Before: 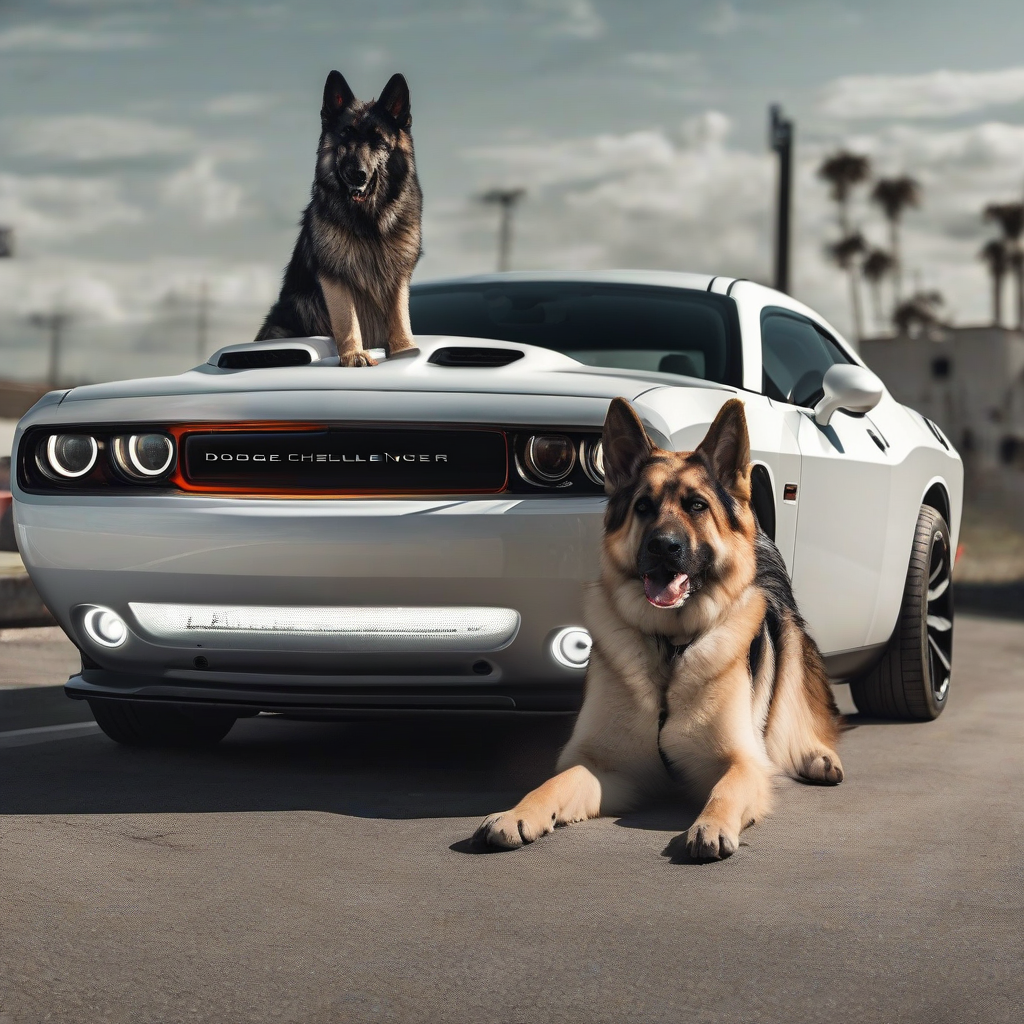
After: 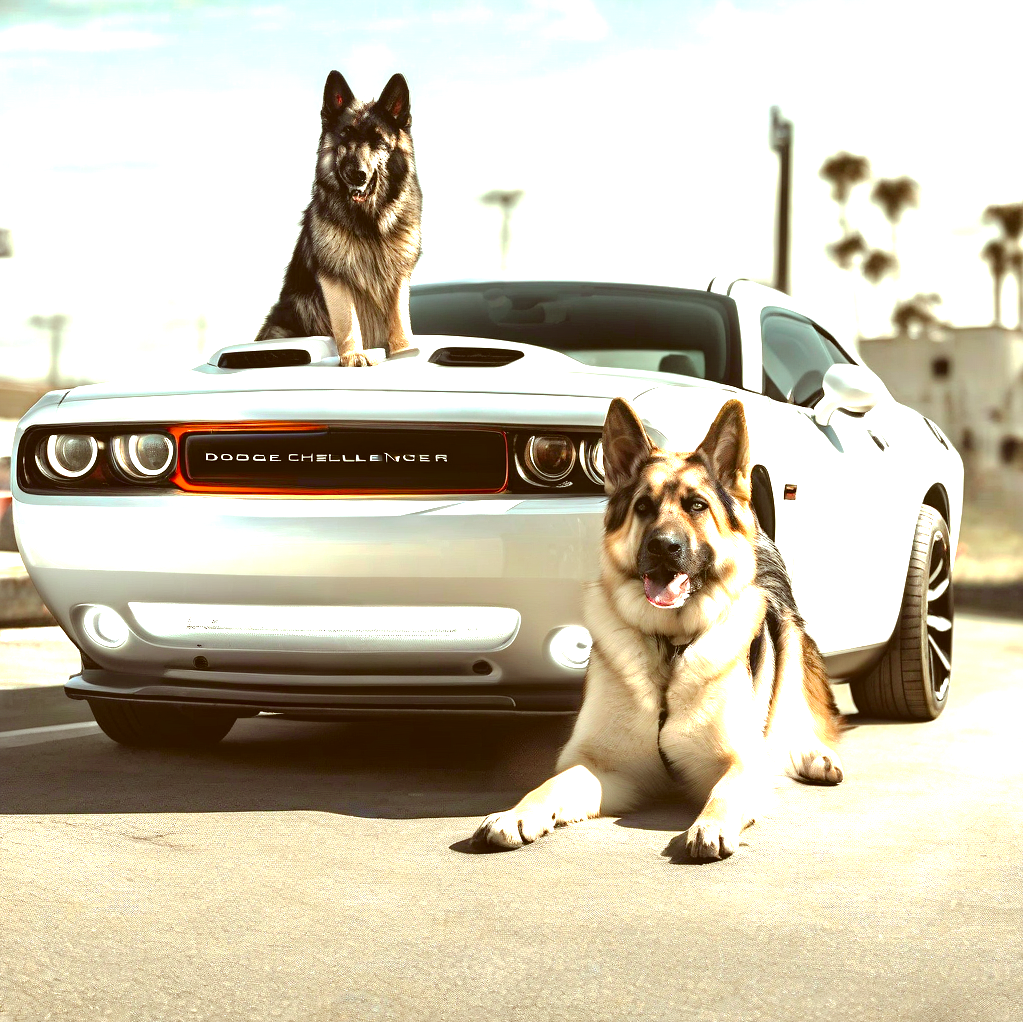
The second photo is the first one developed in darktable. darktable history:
tone curve: curves: ch0 [(0, 0) (0.003, 0.005) (0.011, 0.006) (0.025, 0.013) (0.044, 0.027) (0.069, 0.042) (0.1, 0.06) (0.136, 0.085) (0.177, 0.118) (0.224, 0.171) (0.277, 0.239) (0.335, 0.314) (0.399, 0.394) (0.468, 0.473) (0.543, 0.552) (0.623, 0.64) (0.709, 0.718) (0.801, 0.801) (0.898, 0.882) (1, 1)], preserve colors none
crop: top 0.05%, bottom 0.098%
color correction: highlights a* -5.94, highlights b* 9.48, shadows a* 10.12, shadows b* 23.94
exposure: exposure 2.207 EV, compensate highlight preservation false
